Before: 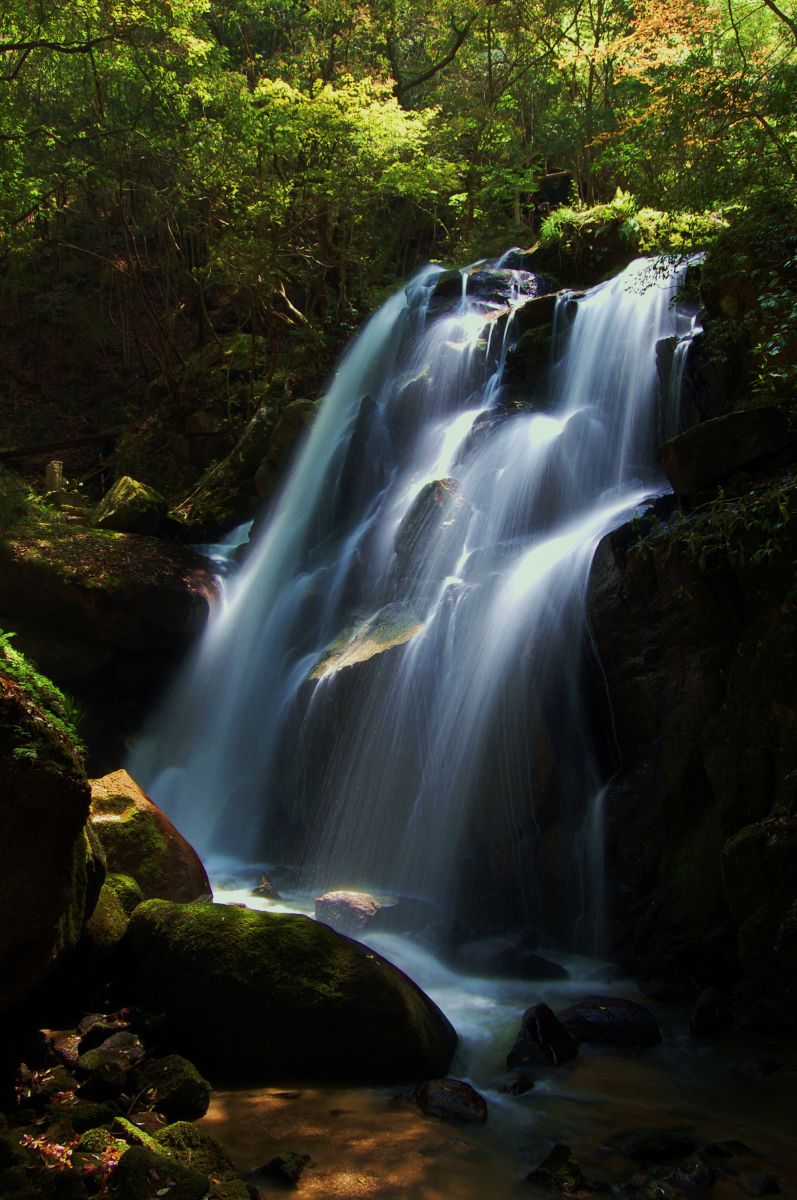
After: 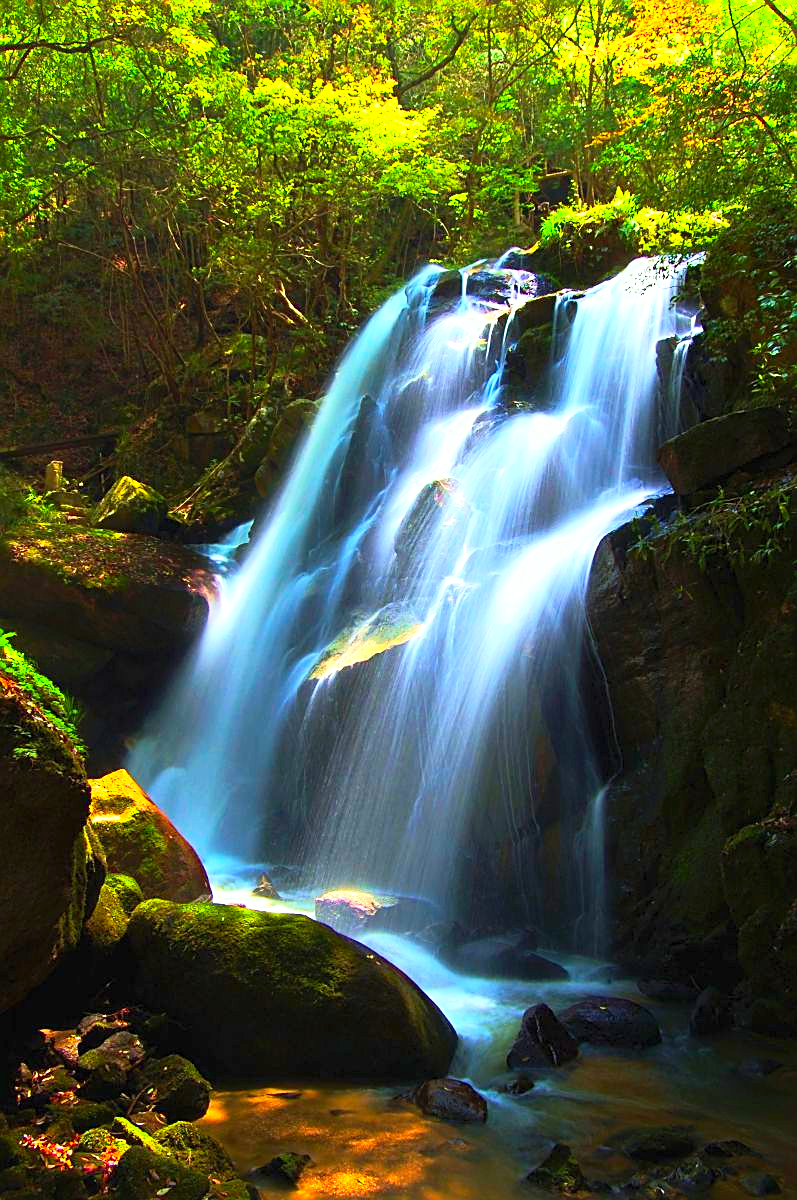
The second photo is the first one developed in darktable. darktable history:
contrast brightness saturation: contrast 0.2, brightness 0.2, saturation 0.8
exposure: black level correction 0, exposure 1.2 EV, compensate highlight preservation false
sharpen: on, module defaults
